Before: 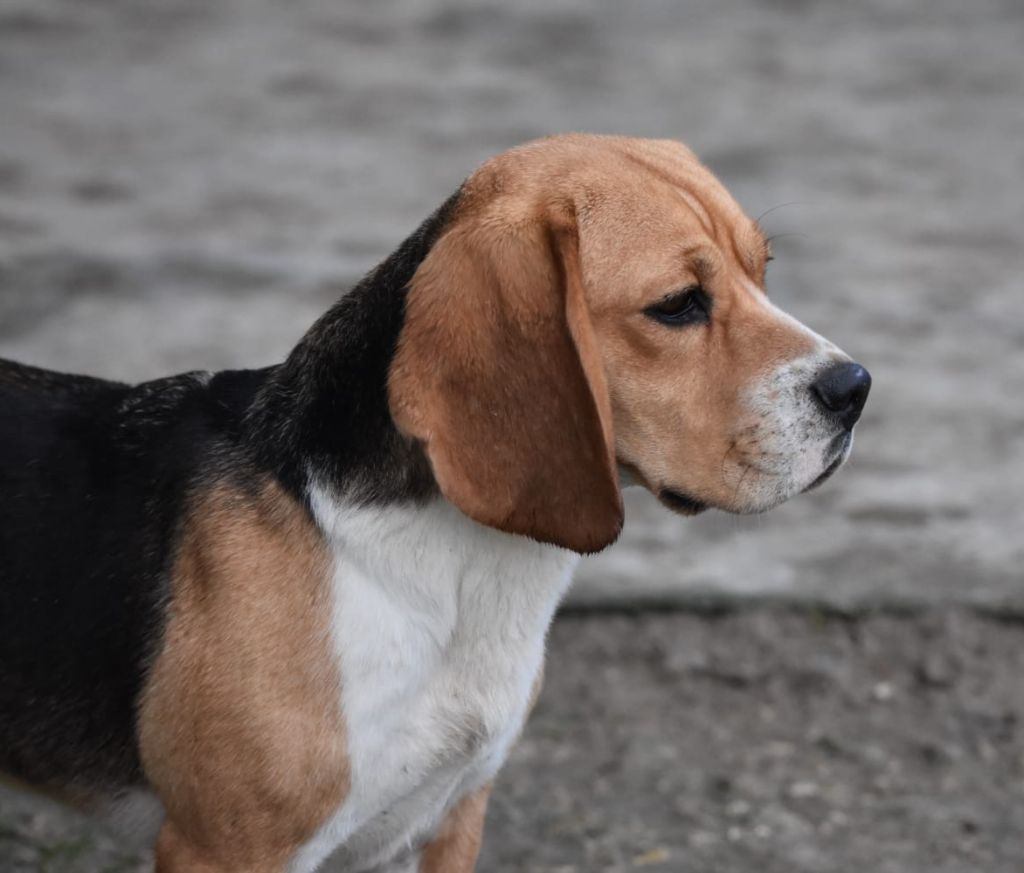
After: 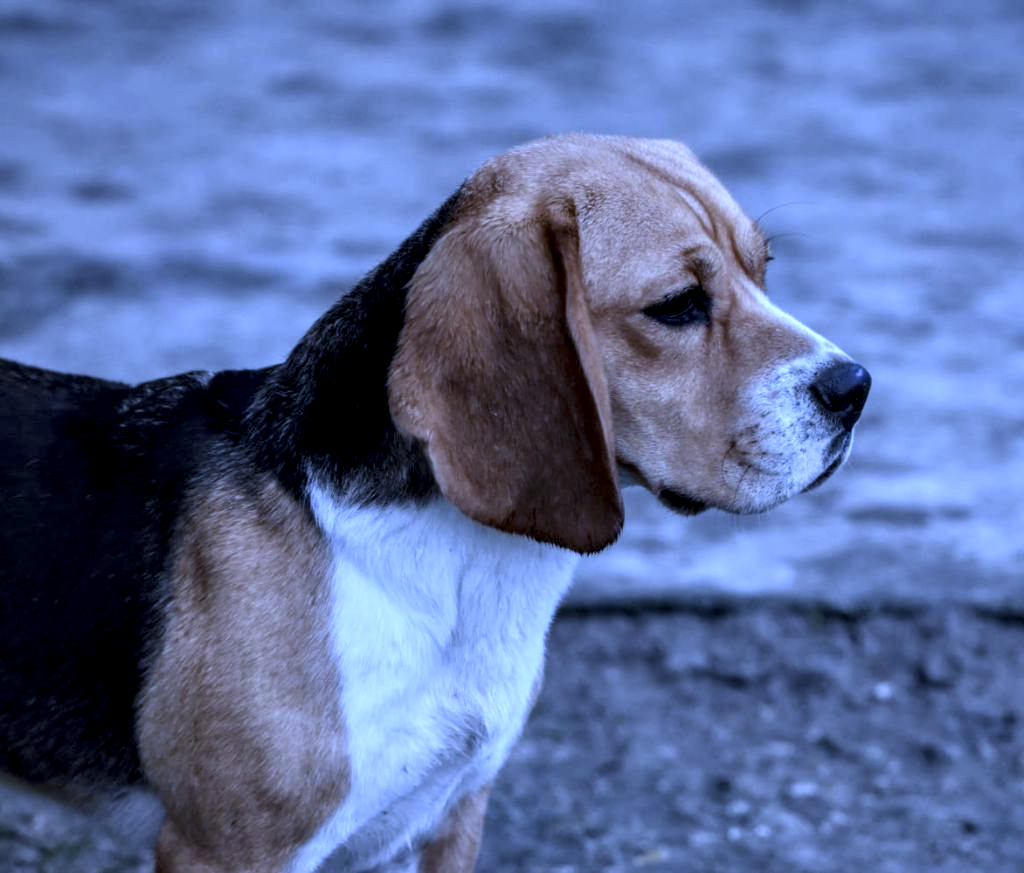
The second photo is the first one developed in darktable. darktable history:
local contrast: detail 160%
white balance: red 0.766, blue 1.537
